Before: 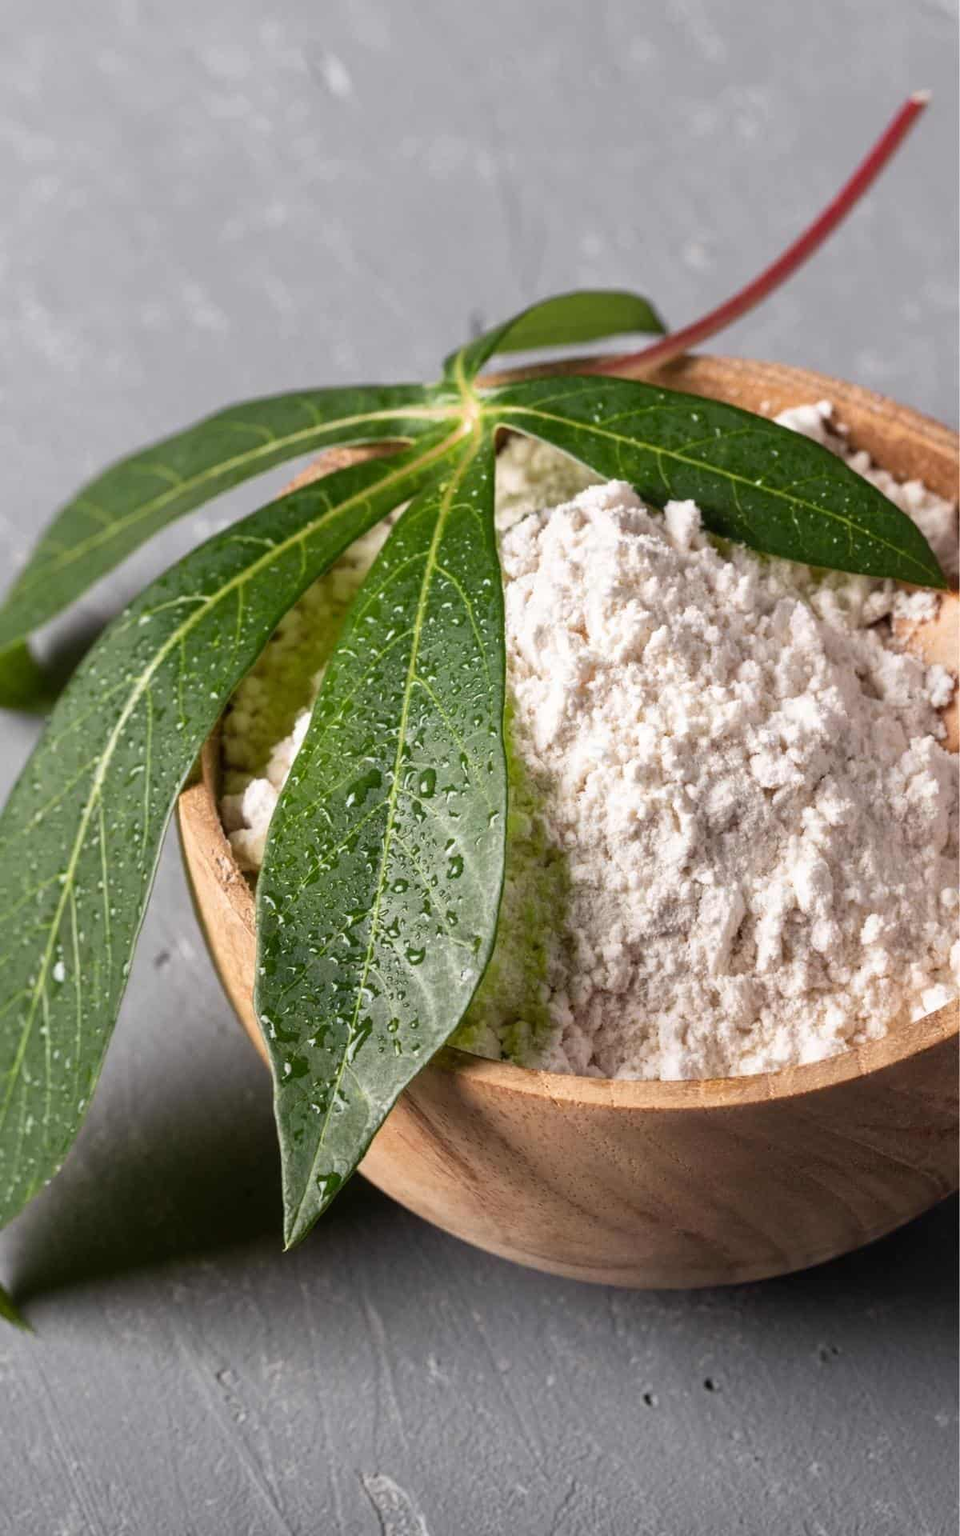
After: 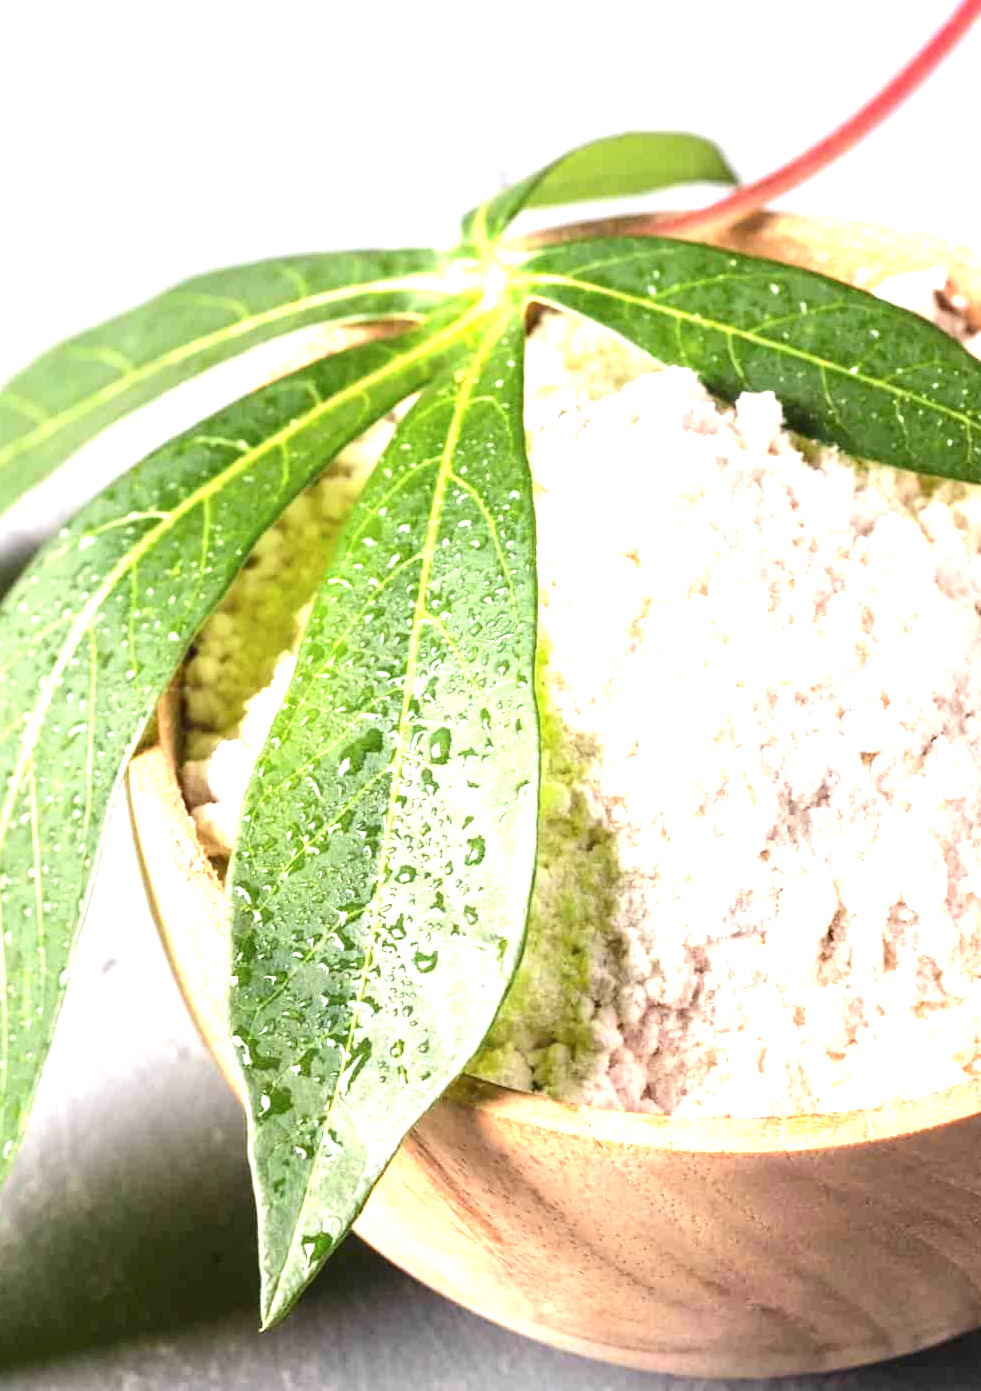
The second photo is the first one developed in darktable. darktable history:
exposure: exposure 1.989 EV, compensate highlight preservation false
crop: left 7.89%, top 12.159%, right 10.289%, bottom 15.389%
tone curve: curves: ch0 [(0, 0) (0.251, 0.254) (0.689, 0.733) (1, 1)], color space Lab, independent channels, preserve colors none
